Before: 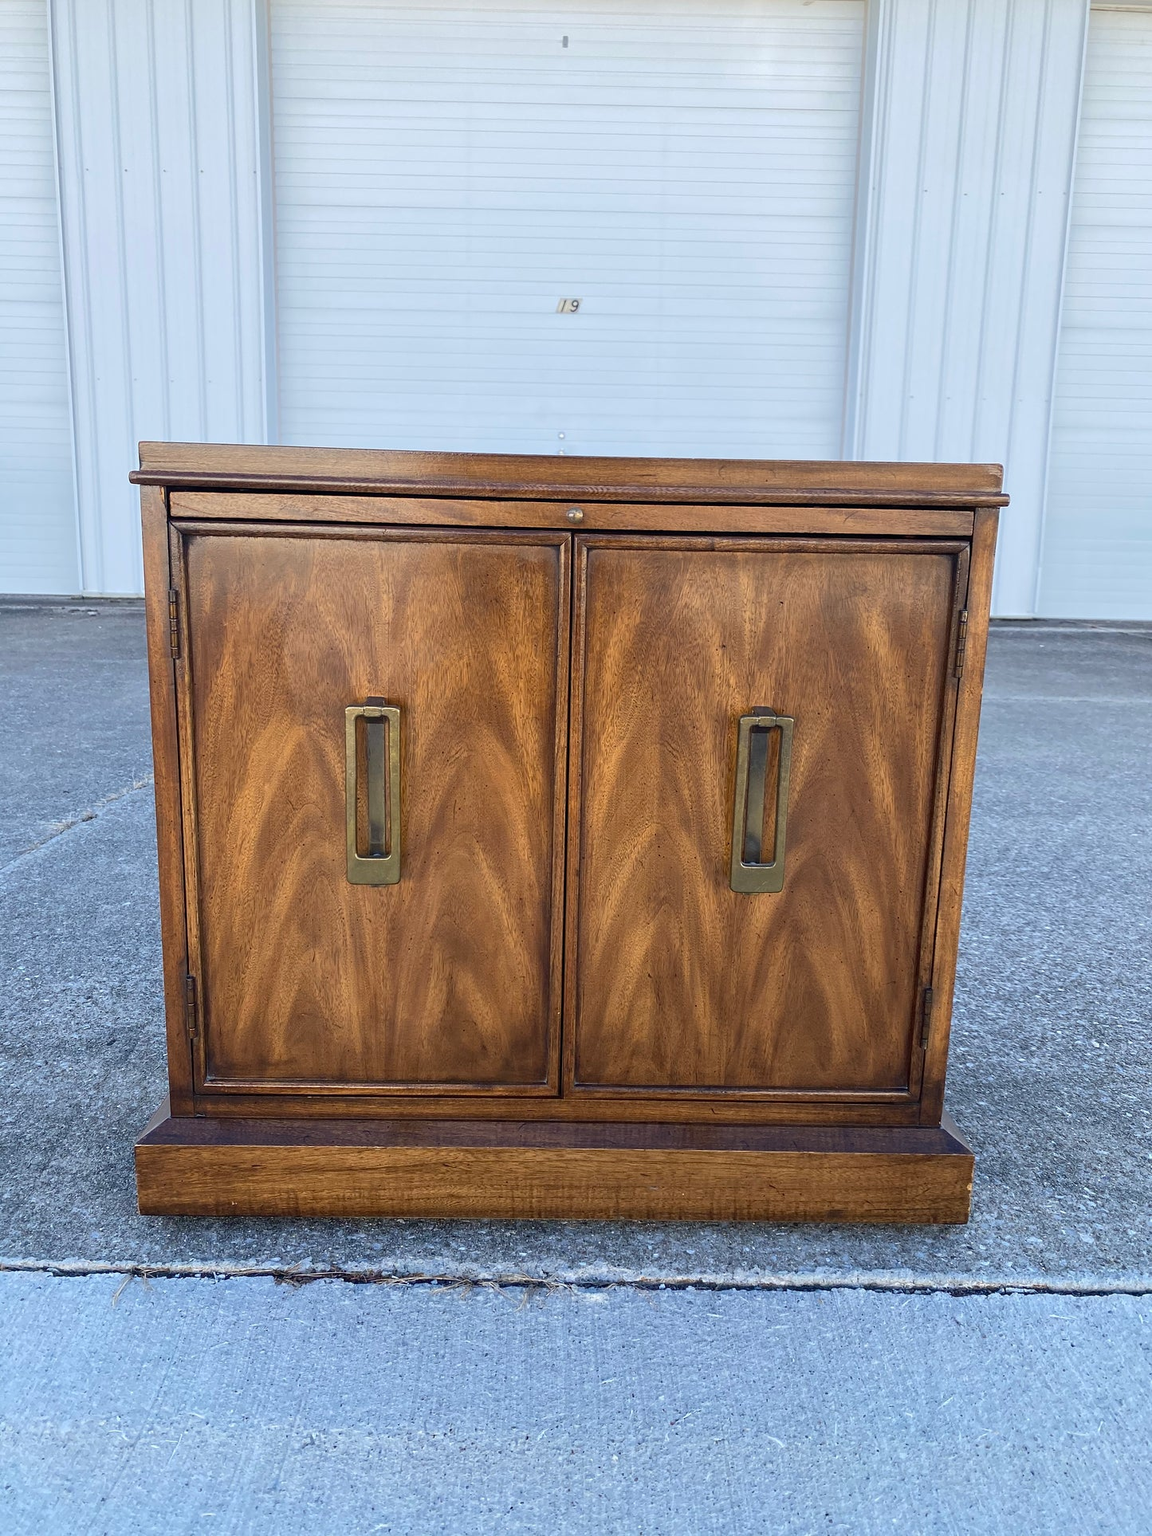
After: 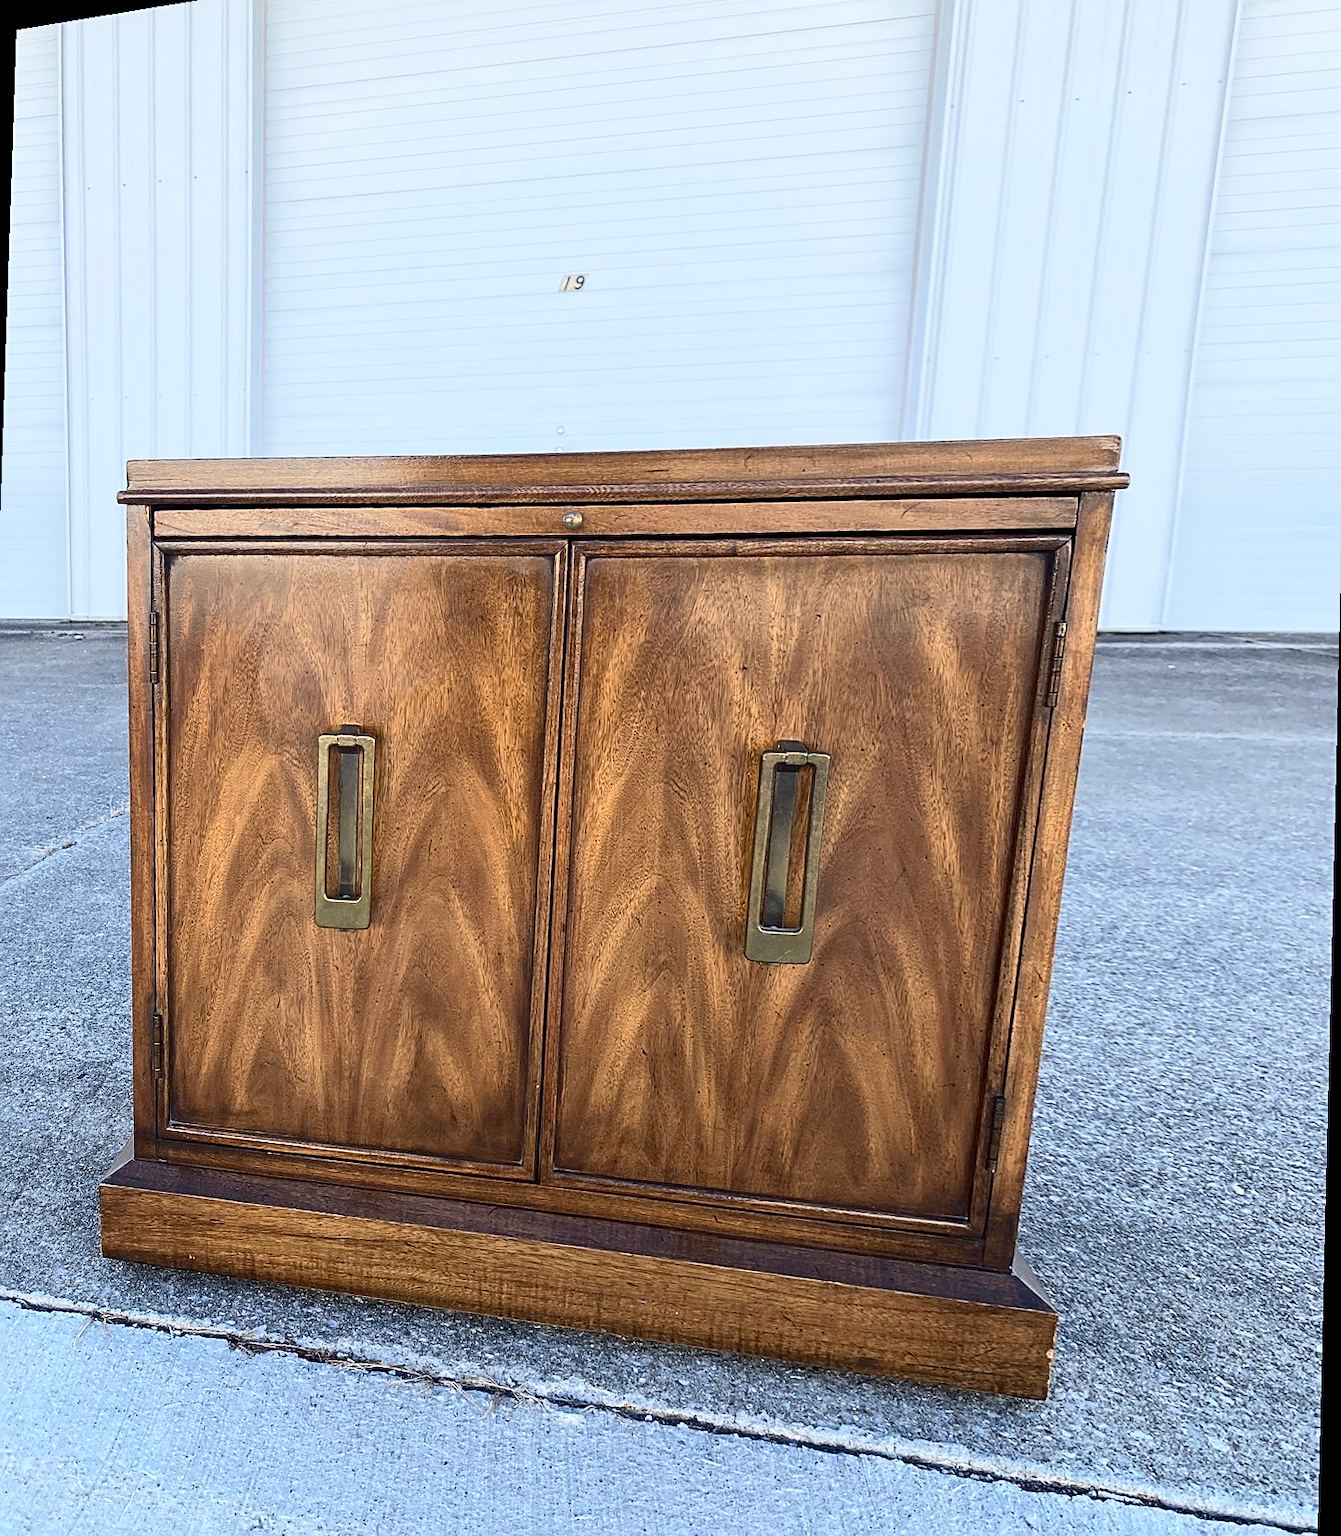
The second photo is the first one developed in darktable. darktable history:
sharpen: on, module defaults
rotate and perspective: rotation 1.69°, lens shift (vertical) -0.023, lens shift (horizontal) -0.291, crop left 0.025, crop right 0.988, crop top 0.092, crop bottom 0.842
contrast brightness saturation: contrast 0.24, brightness 0.09
